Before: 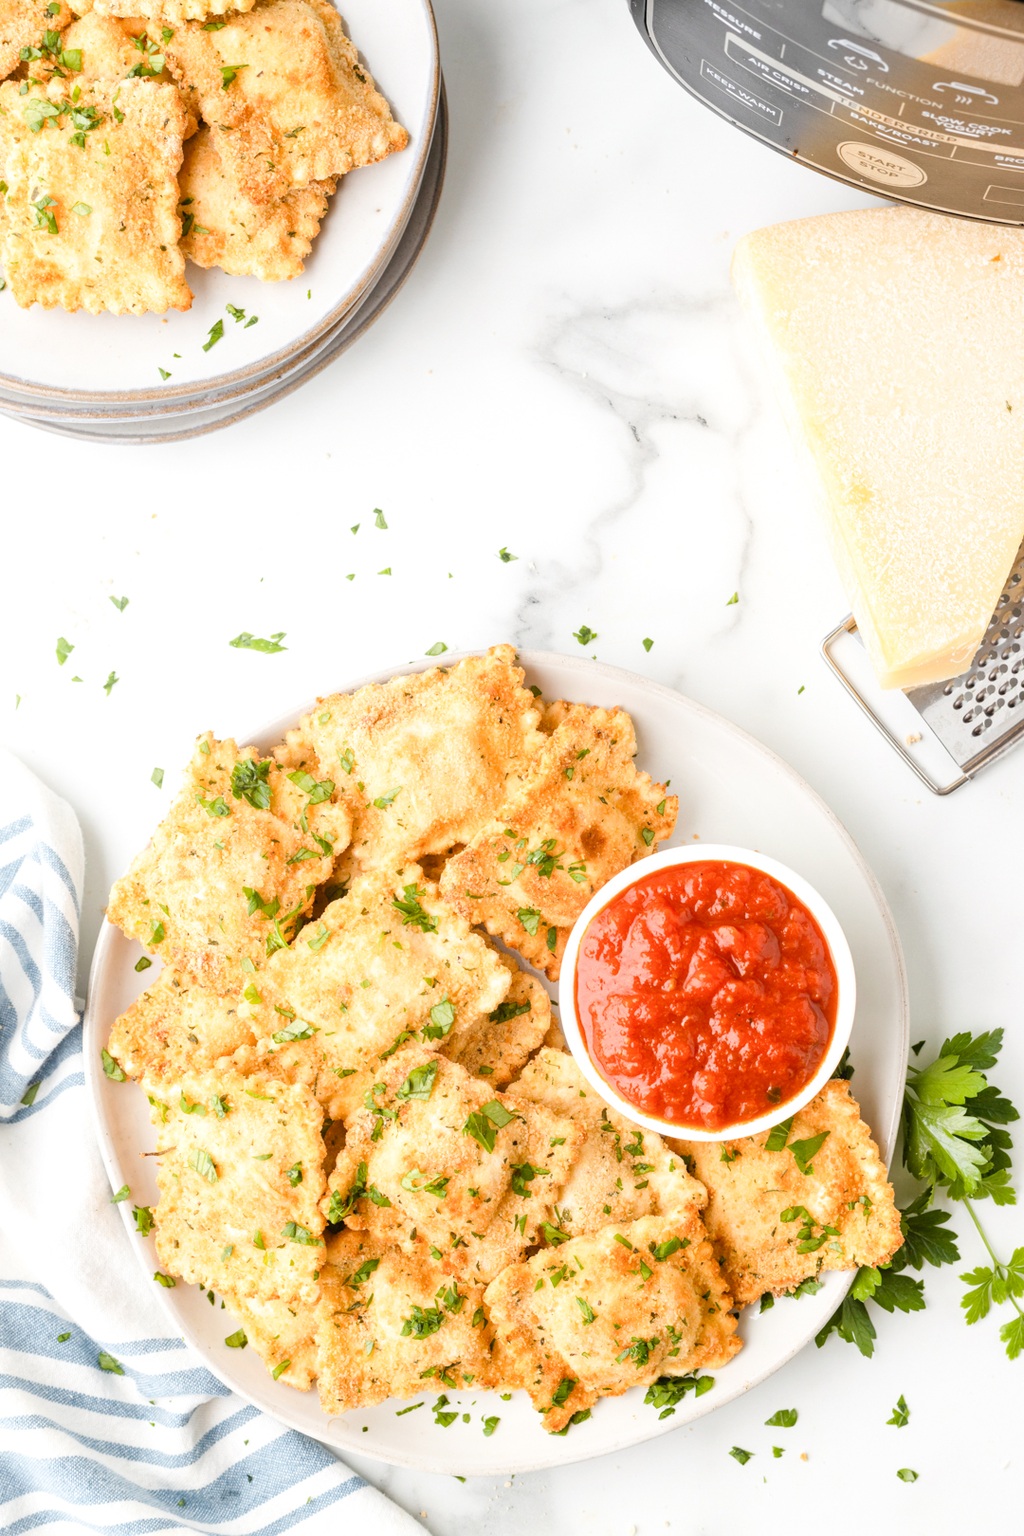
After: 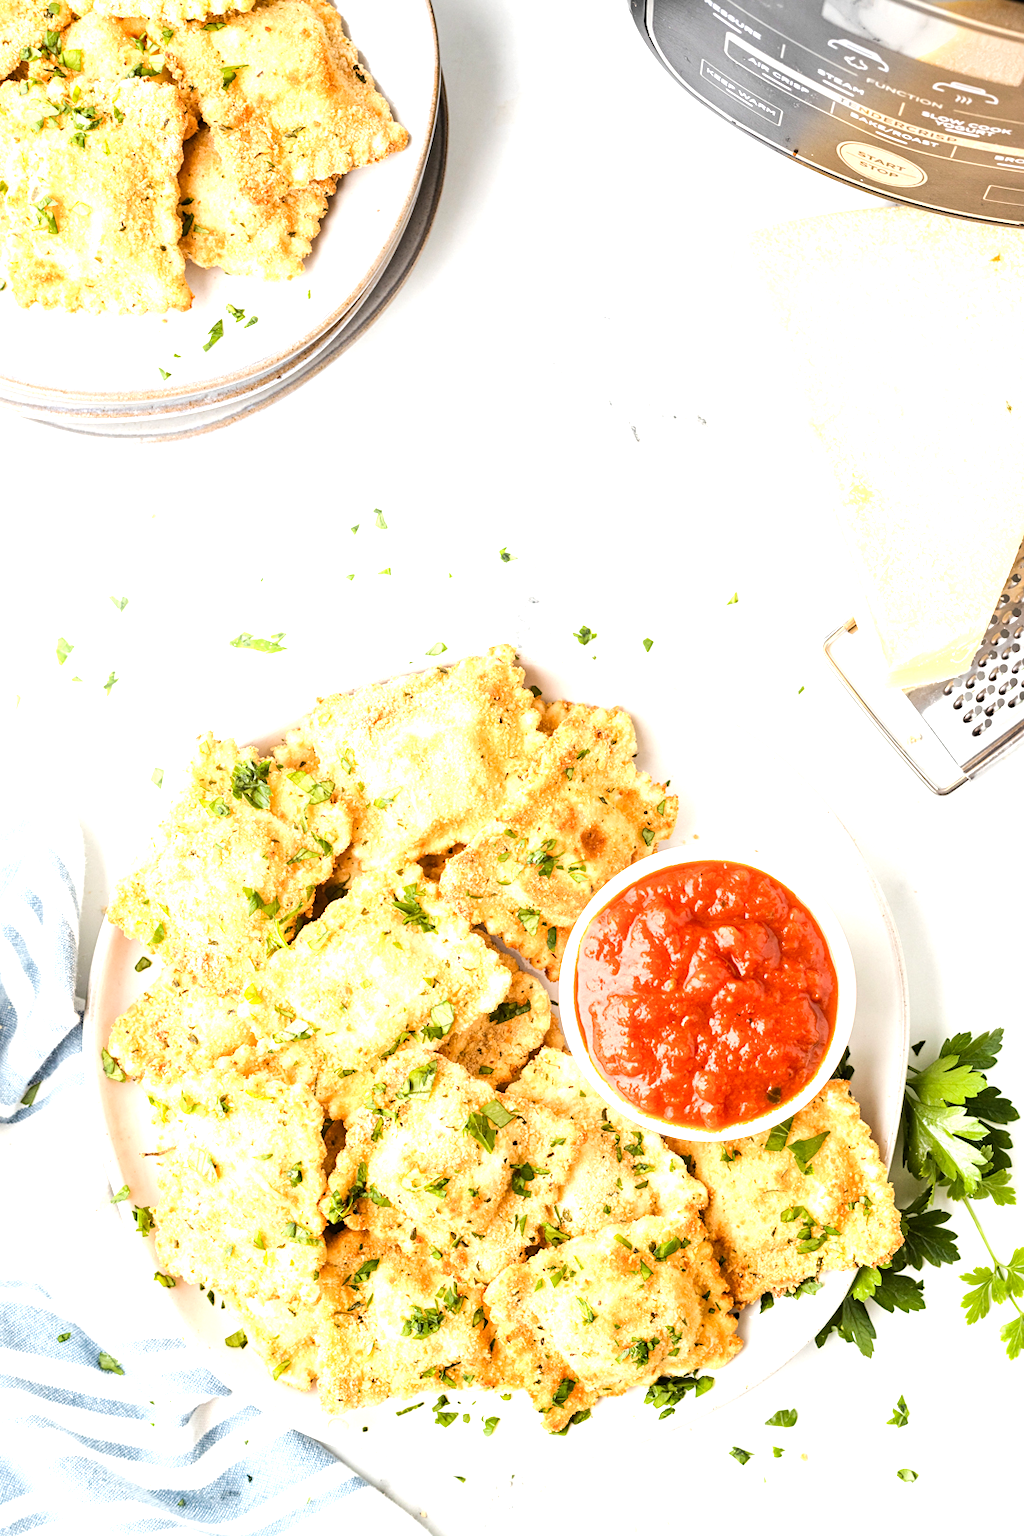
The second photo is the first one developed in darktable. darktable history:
tone equalizer: -8 EV -0.75 EV, -7 EV -0.7 EV, -6 EV -0.6 EV, -5 EV -0.4 EV, -3 EV 0.4 EV, -2 EV 0.6 EV, -1 EV 0.7 EV, +0 EV 0.75 EV, edges refinement/feathering 500, mask exposure compensation -1.57 EV, preserve details no
sharpen: amount 0.2
